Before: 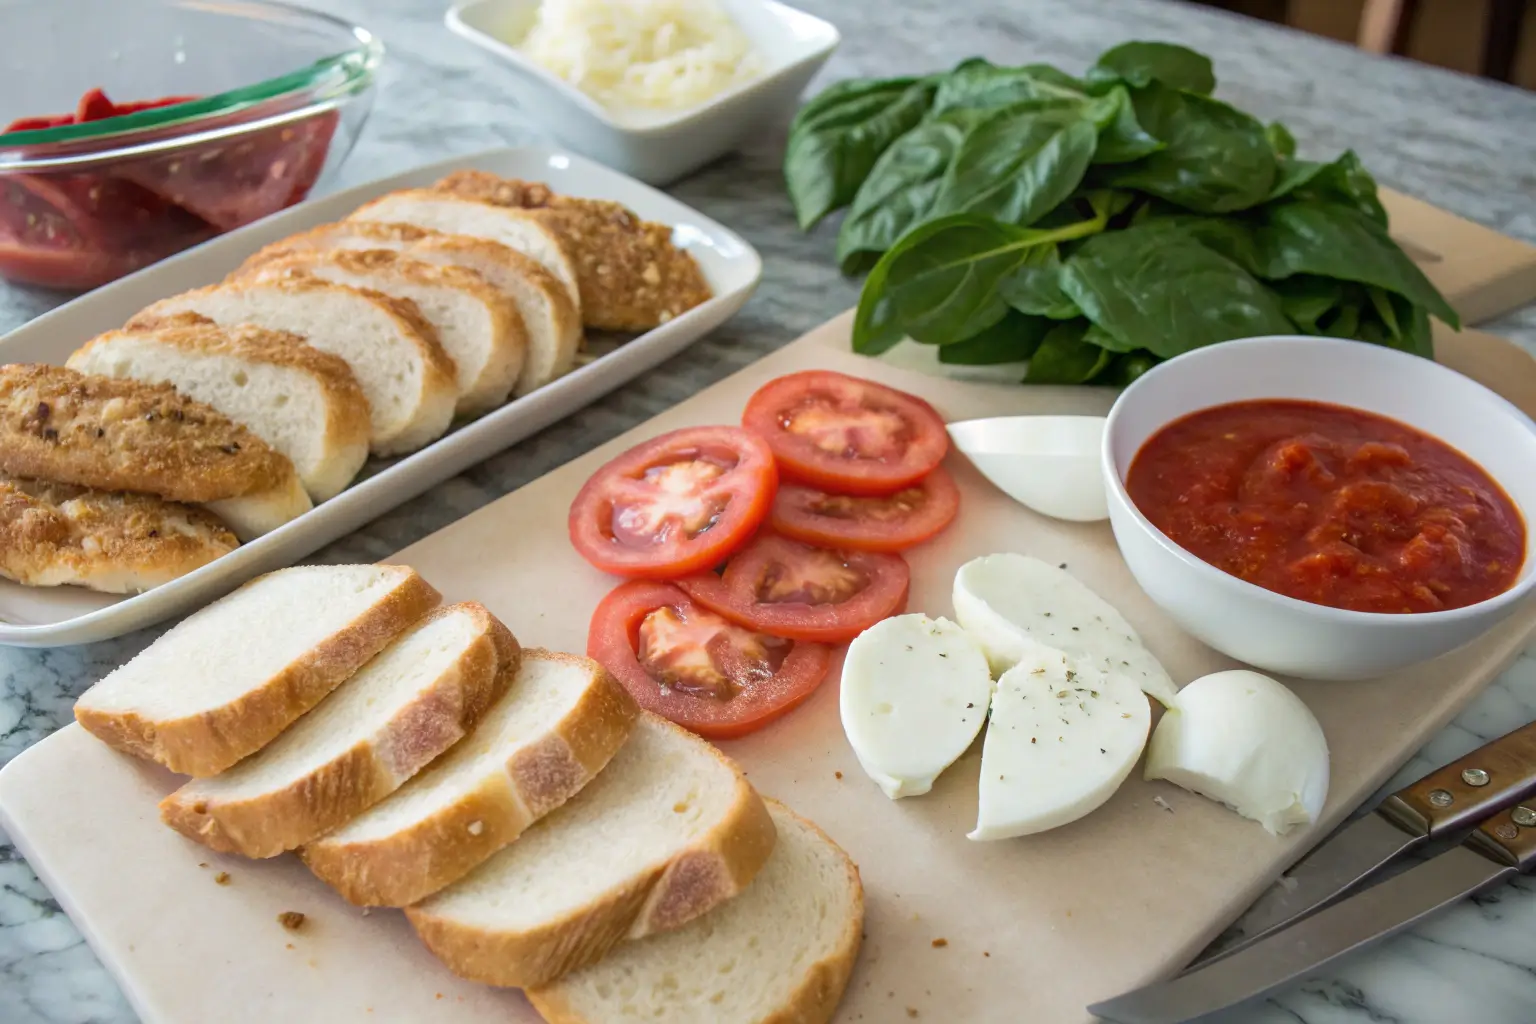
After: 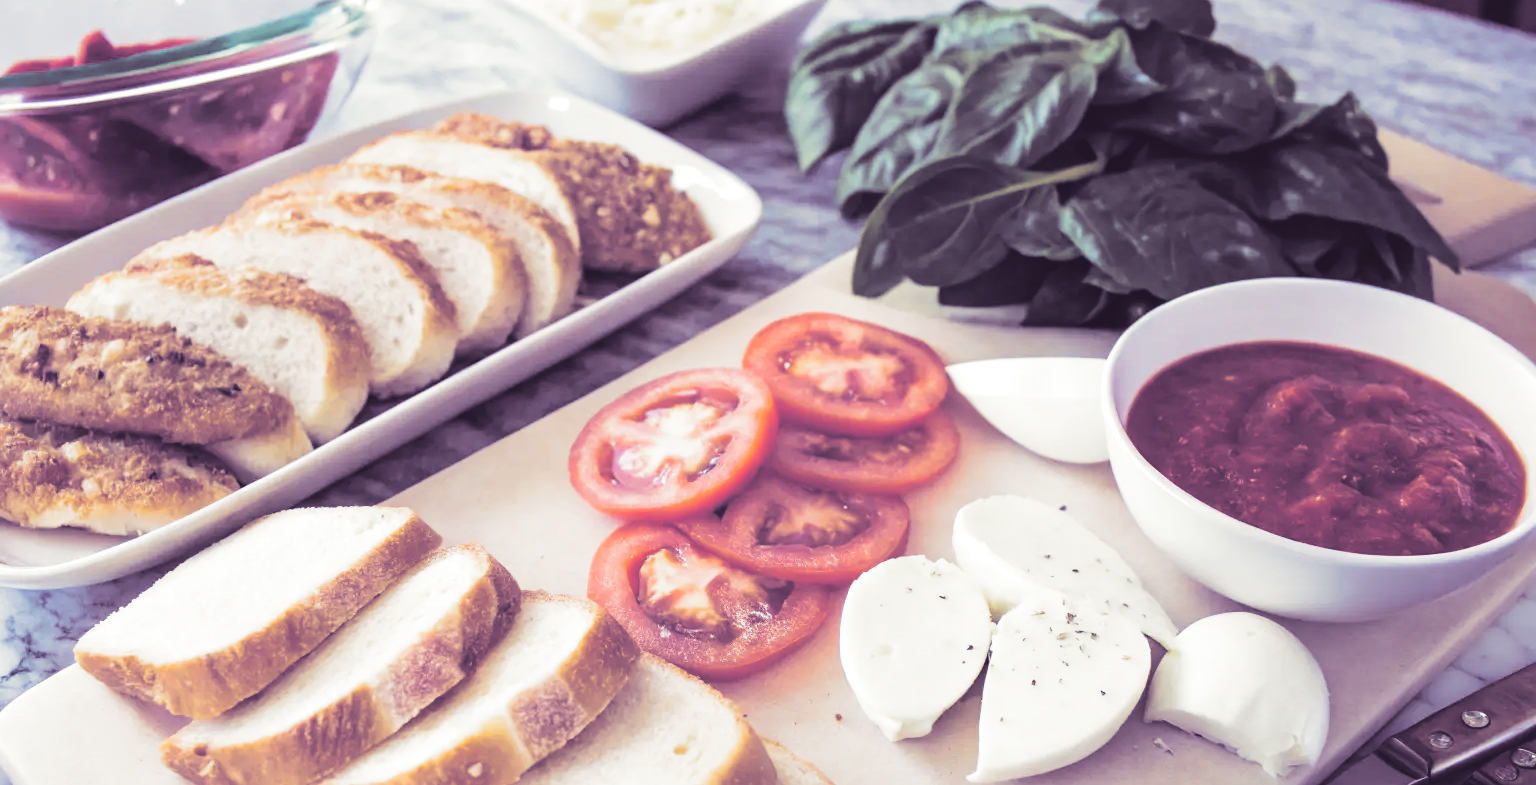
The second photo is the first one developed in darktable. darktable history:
base curve: curves: ch0 [(0, 0) (0.036, 0.025) (0.121, 0.166) (0.206, 0.329) (0.605, 0.79) (1, 1)], preserve colors none
crop: top 5.667%, bottom 17.637%
white balance: red 1.042, blue 1.17
exposure: black level correction -0.023, exposure -0.039 EV, compensate highlight preservation false
split-toning: shadows › hue 266.4°, shadows › saturation 0.4, highlights › hue 61.2°, highlights › saturation 0.3, compress 0%
